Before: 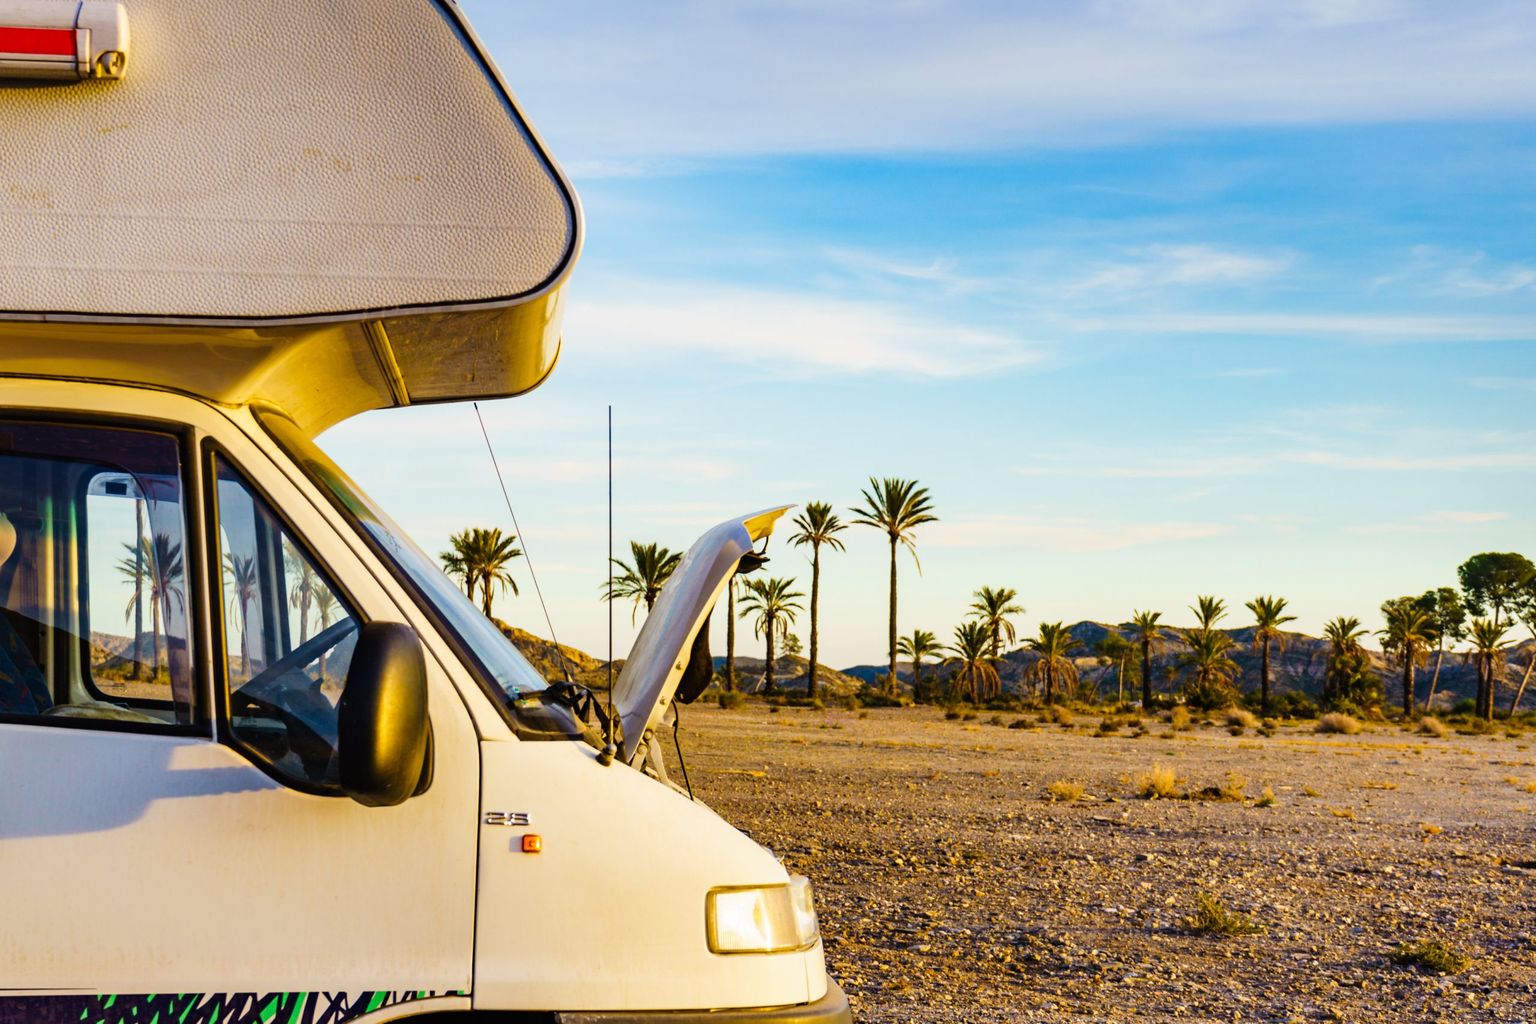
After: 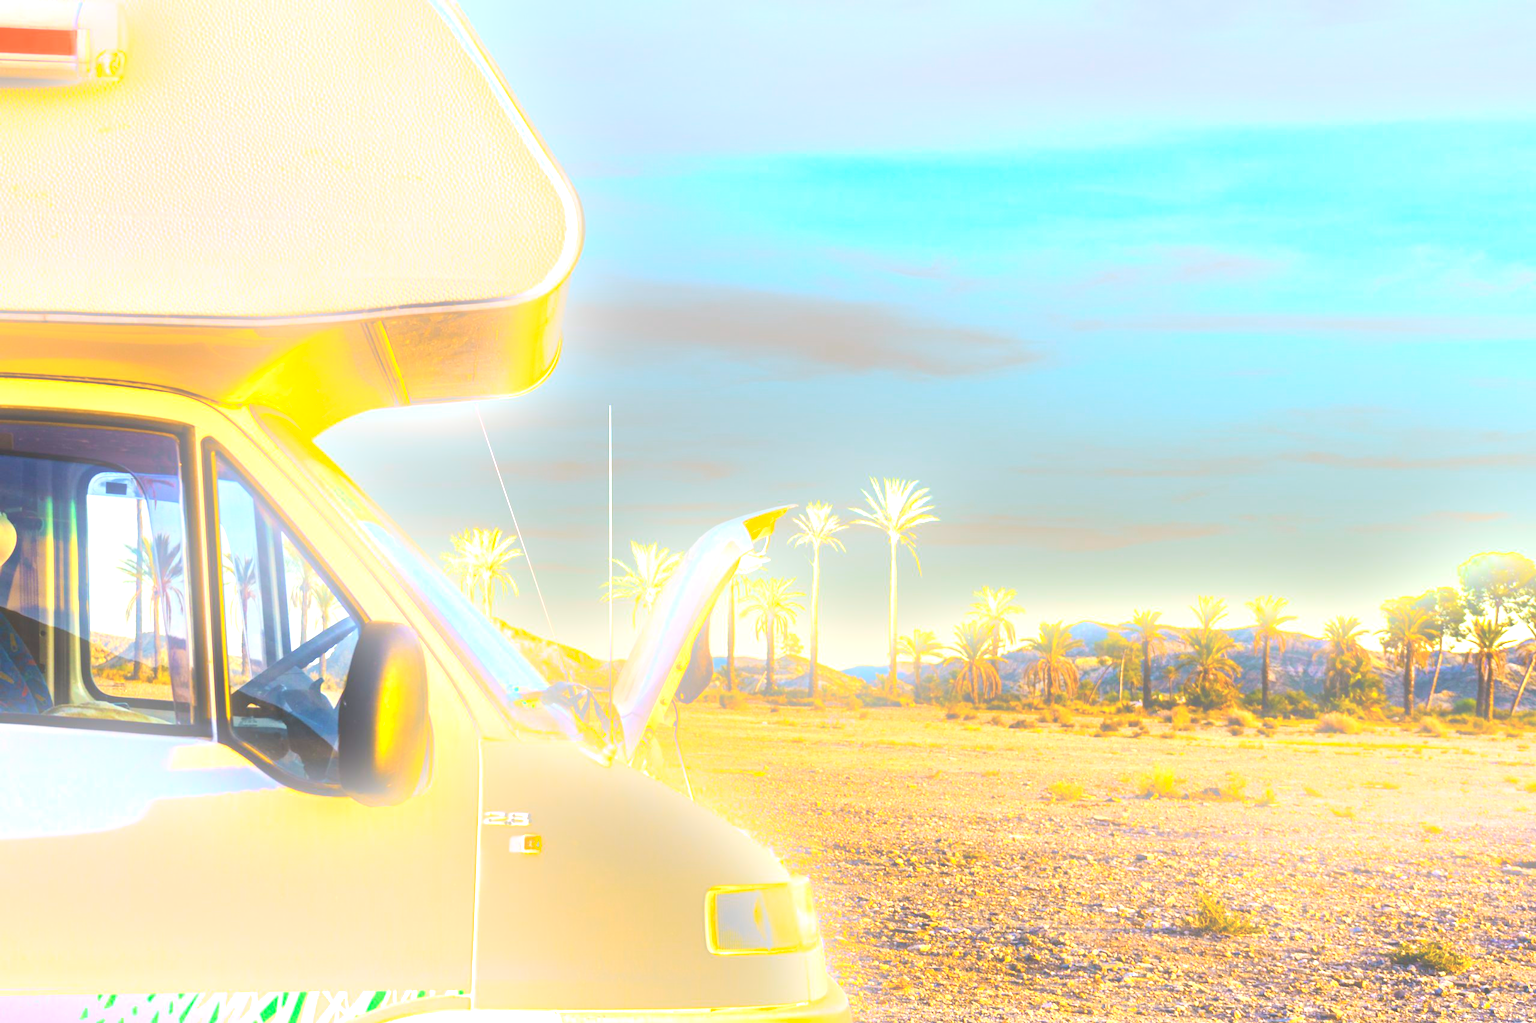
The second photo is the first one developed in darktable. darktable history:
exposure: black level correction 0, exposure 1.388 EV, compensate exposure bias true, compensate highlight preservation false
bloom: on, module defaults
